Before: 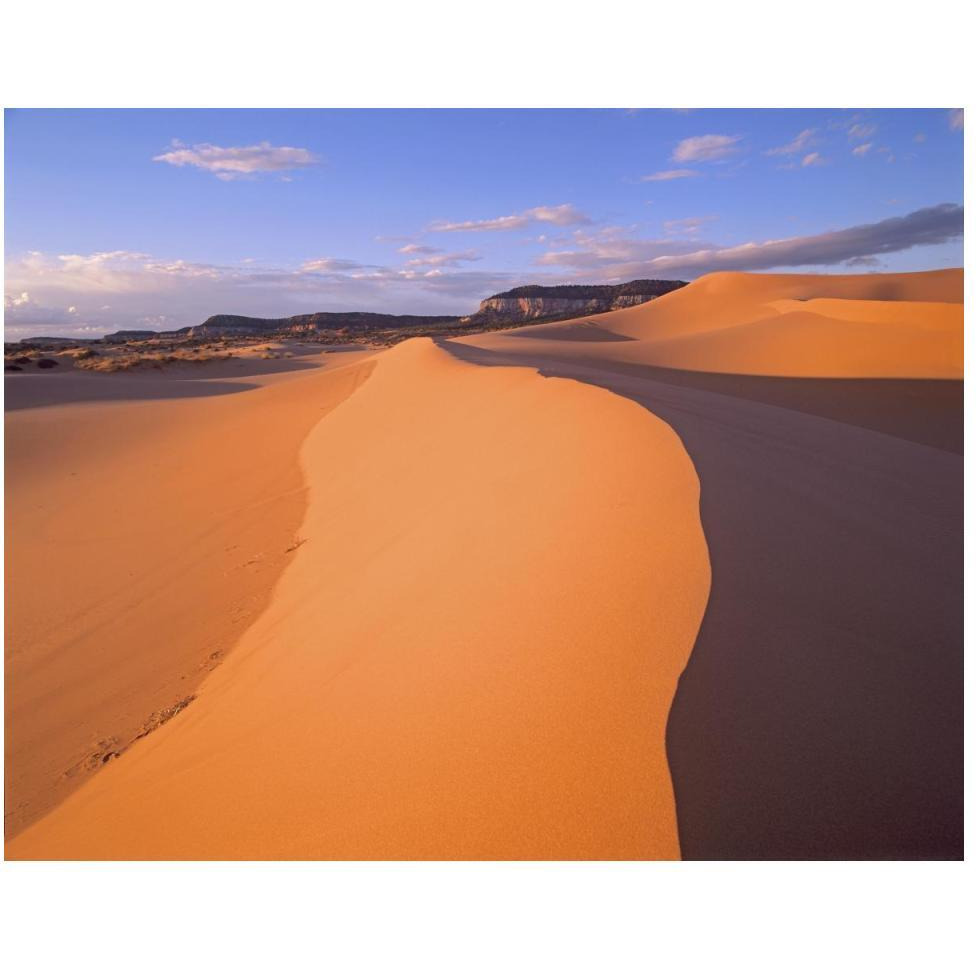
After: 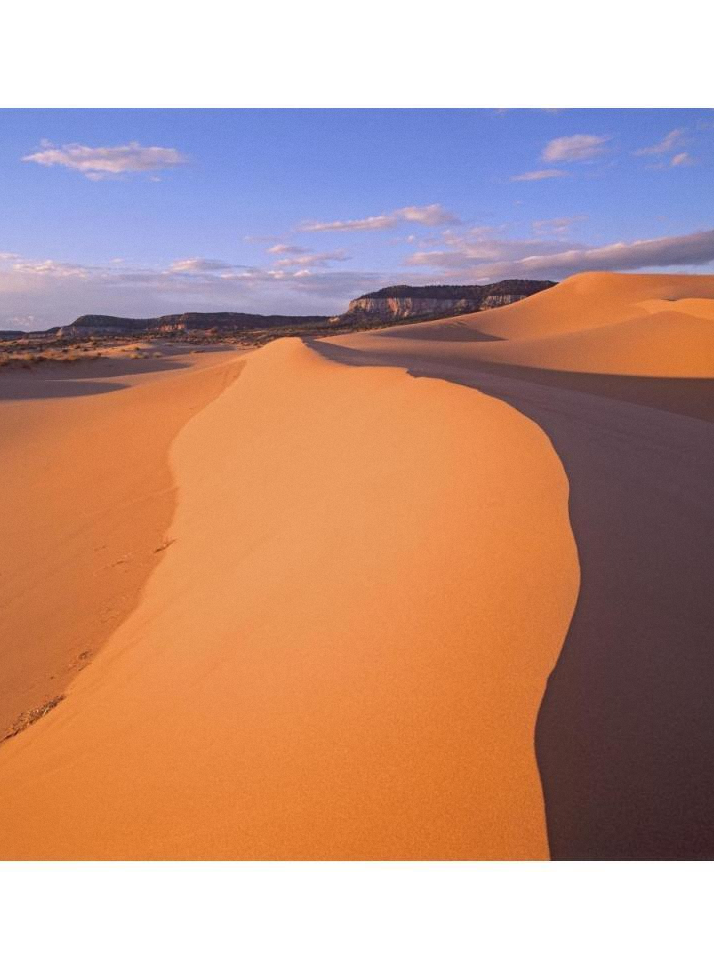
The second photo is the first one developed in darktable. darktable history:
grain: coarseness 0.09 ISO, strength 10%
exposure: compensate exposure bias true, compensate highlight preservation false
crop: left 13.443%, right 13.31%
